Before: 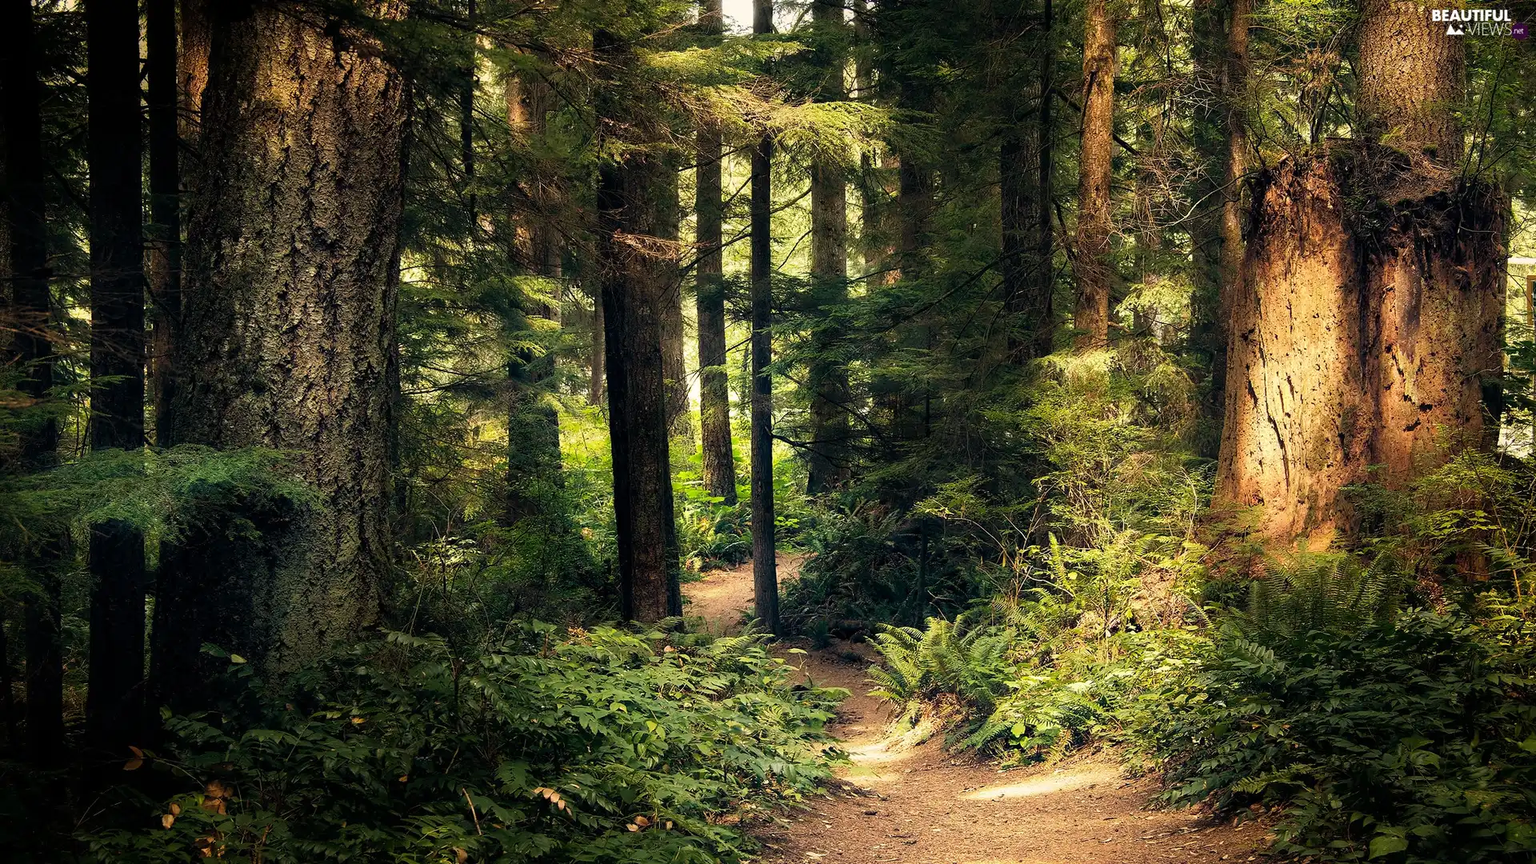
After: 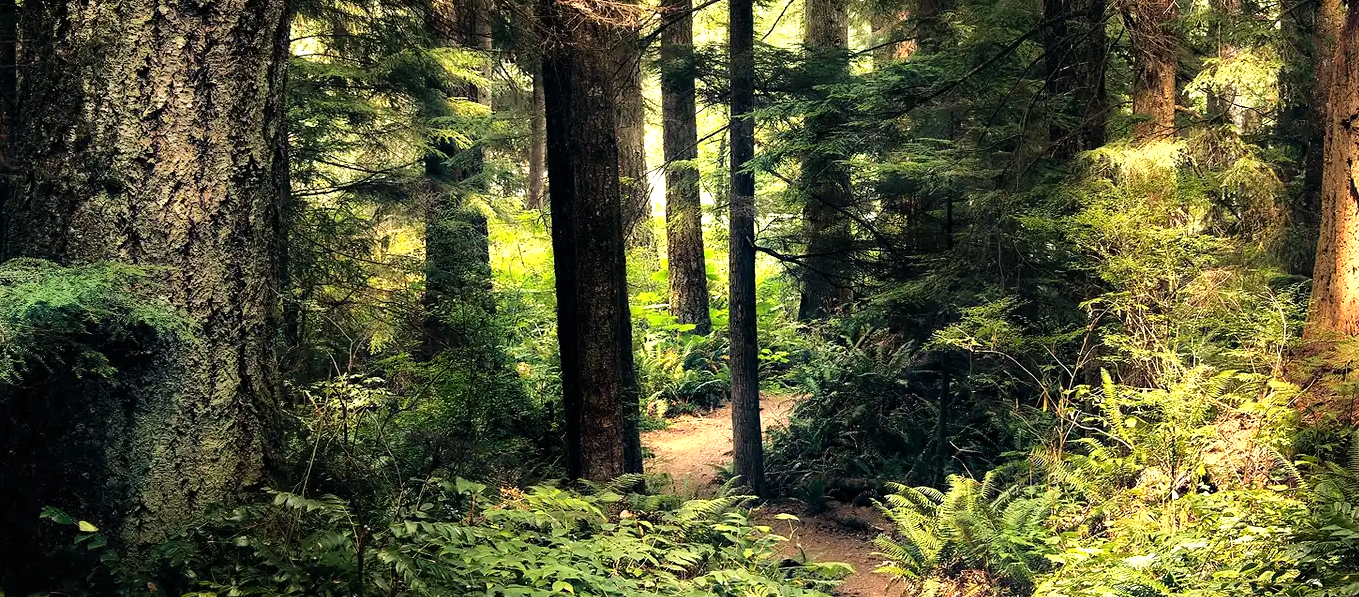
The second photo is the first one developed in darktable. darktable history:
tone equalizer: -8 EV -0.763 EV, -7 EV -0.736 EV, -6 EV -0.569 EV, -5 EV -0.407 EV, -3 EV 0.369 EV, -2 EV 0.6 EV, -1 EV 0.695 EV, +0 EV 0.746 EV
crop: left 10.953%, top 27.563%, right 18.241%, bottom 17.158%
shadows and highlights: low approximation 0.01, soften with gaussian
